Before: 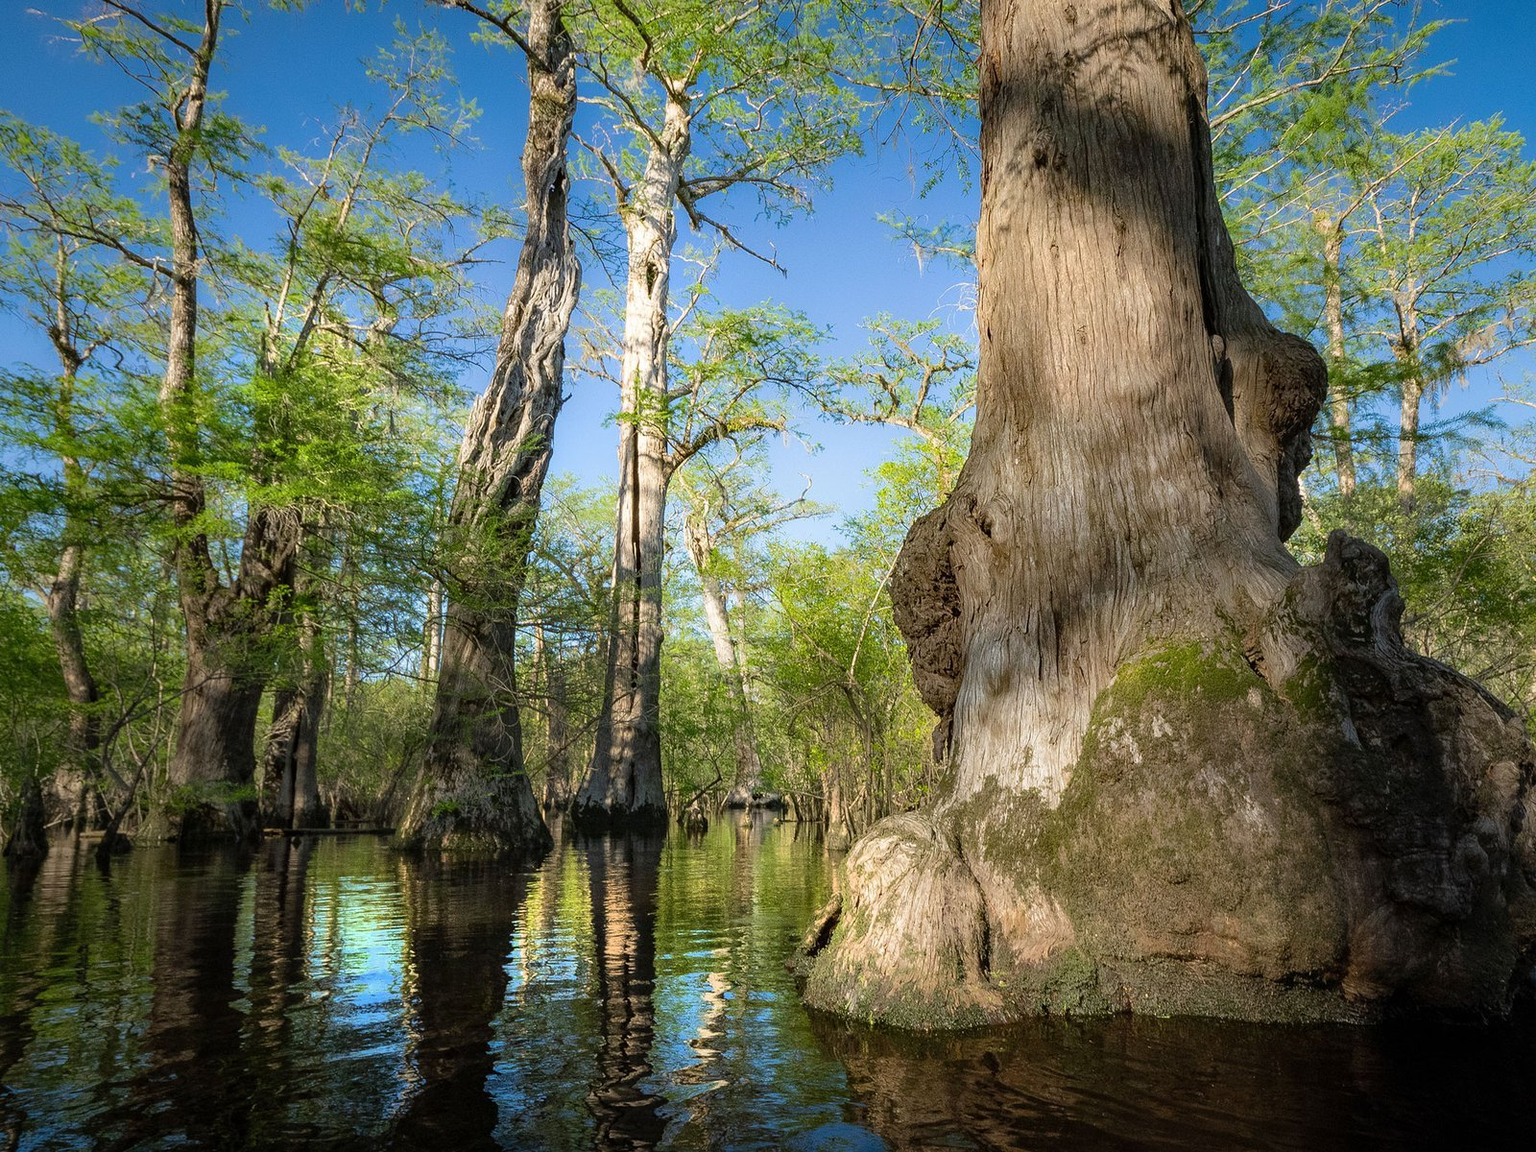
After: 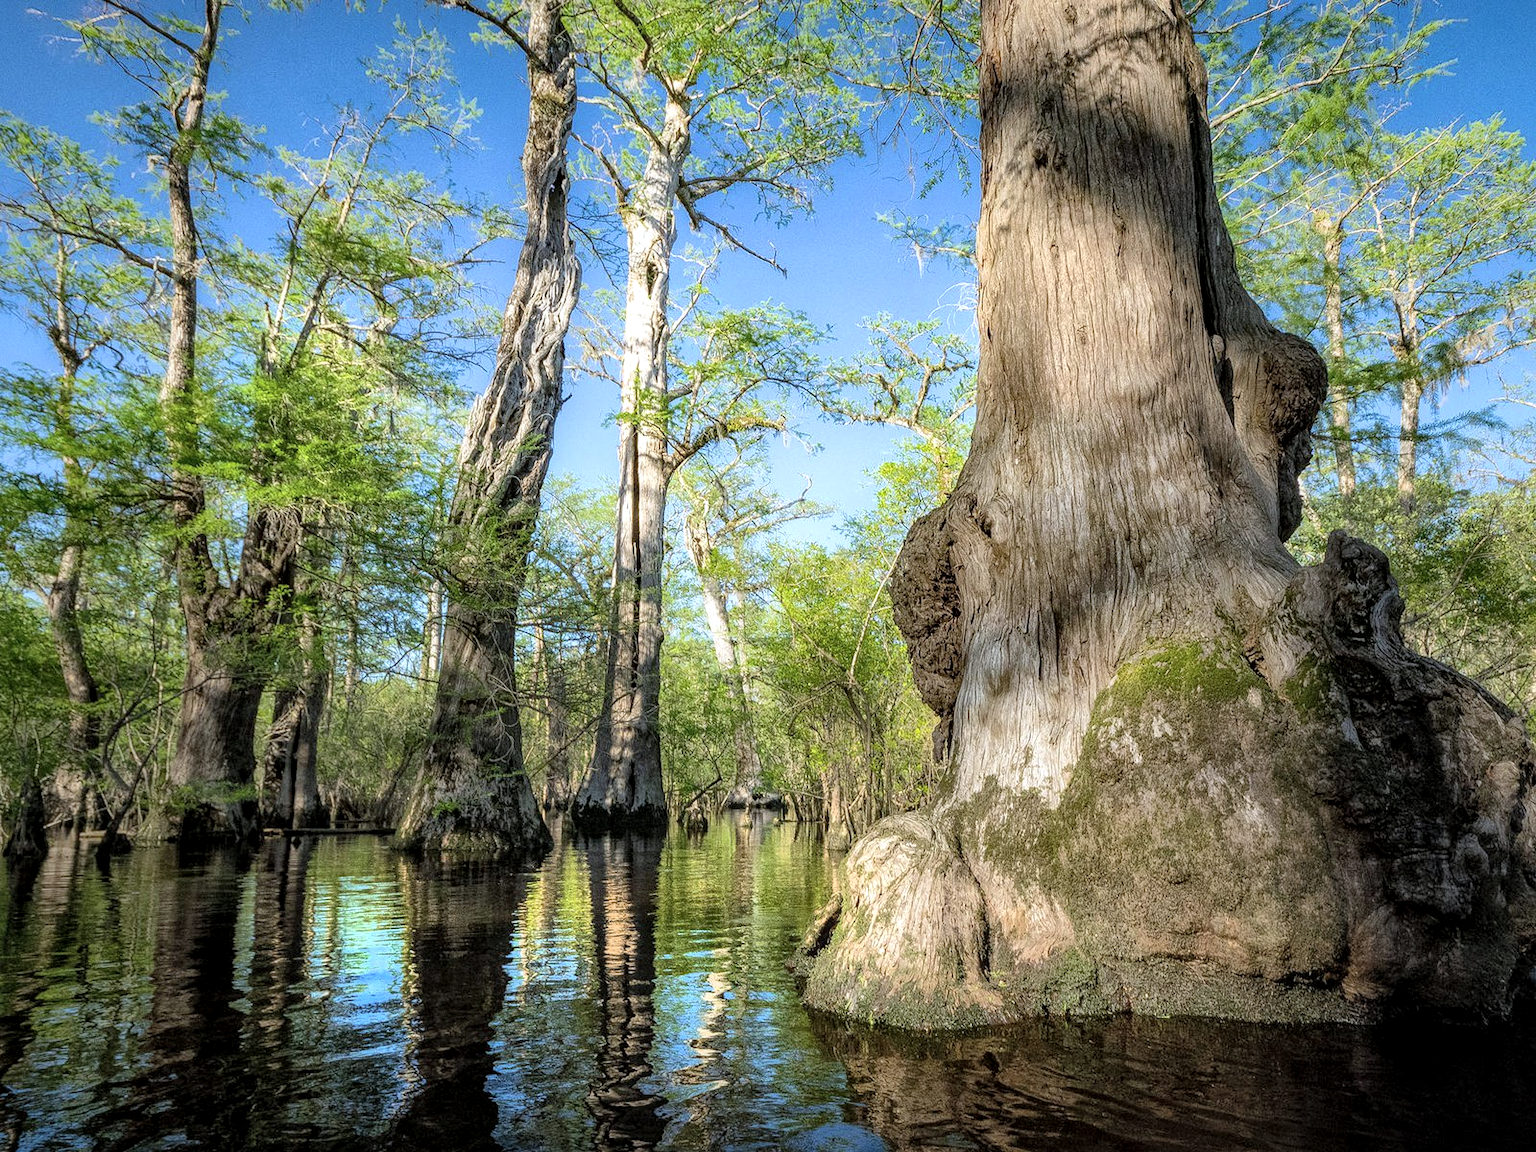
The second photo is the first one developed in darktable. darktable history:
local contrast: on, module defaults
global tonemap: drago (1, 100), detail 1
white balance: red 0.967, blue 1.049
